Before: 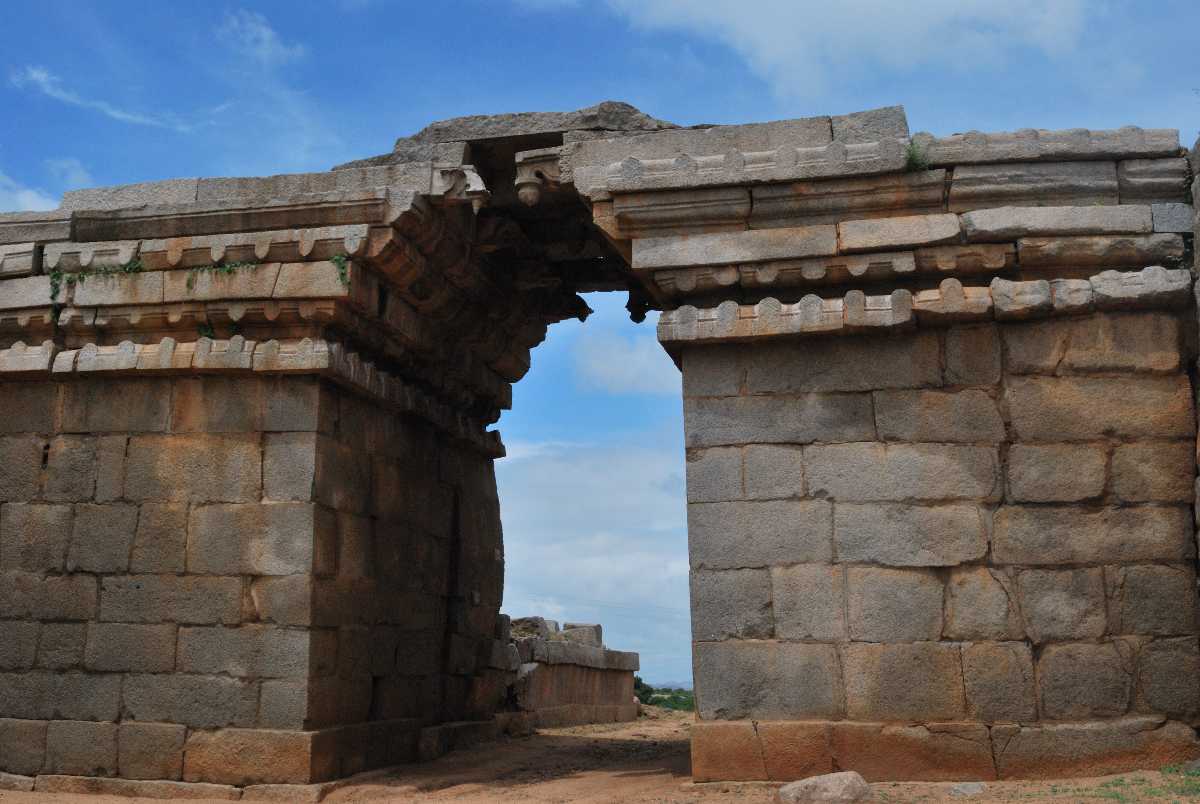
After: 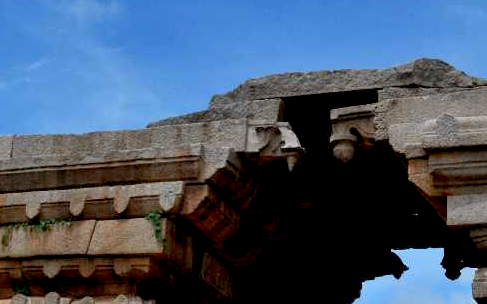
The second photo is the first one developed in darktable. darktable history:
base curve: curves: ch0 [(0.017, 0) (0.425, 0.441) (0.844, 0.933) (1, 1)], preserve colors none
crop: left 15.452%, top 5.459%, right 43.956%, bottom 56.62%
